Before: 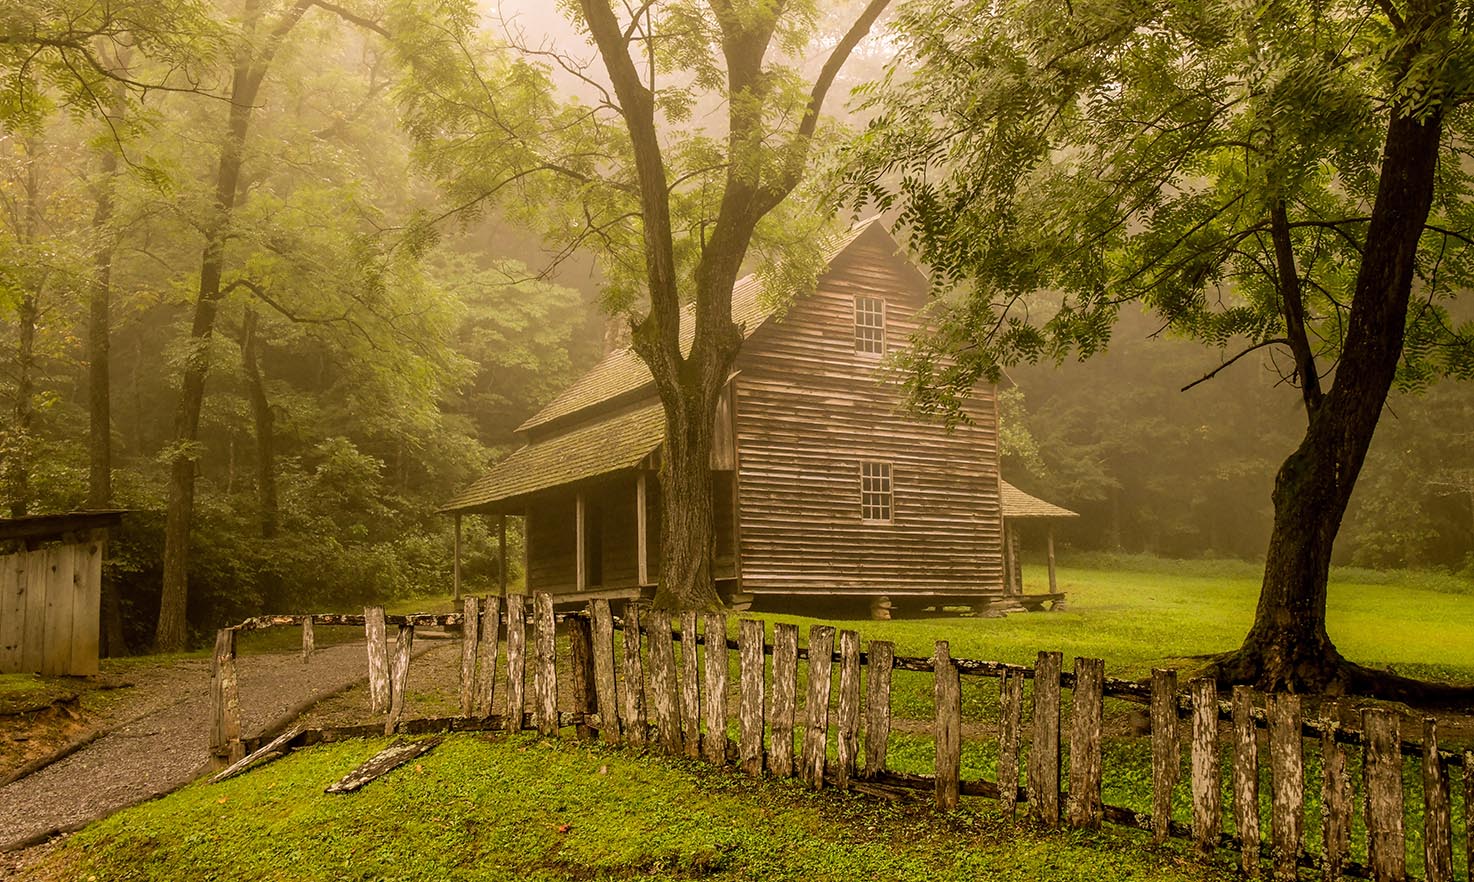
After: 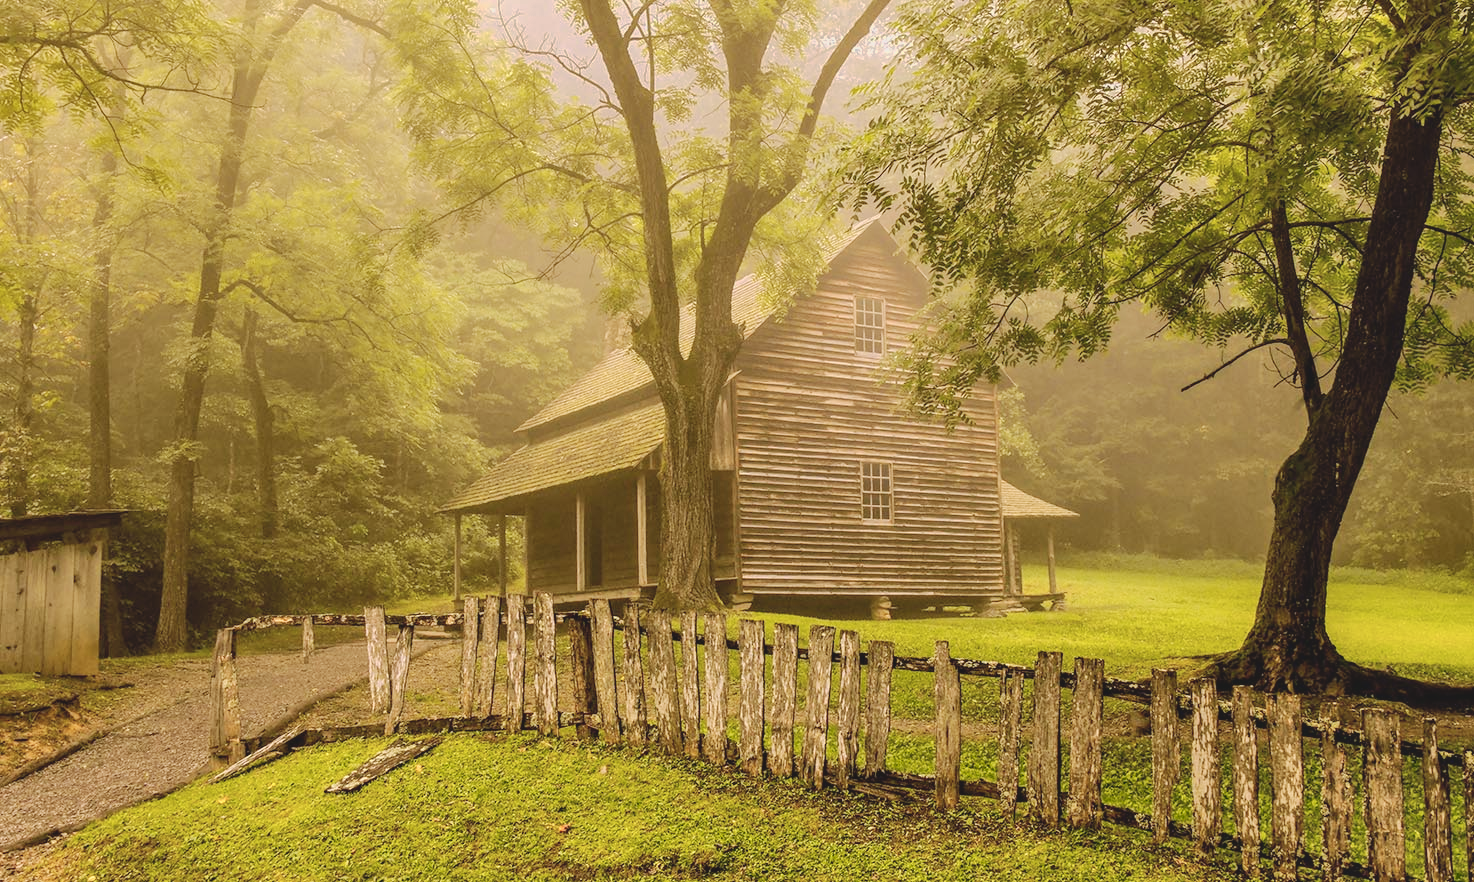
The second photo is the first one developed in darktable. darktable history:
color zones: curves: ch0 [(0.099, 0.624) (0.257, 0.596) (0.384, 0.376) (0.529, 0.492) (0.697, 0.564) (0.768, 0.532) (0.908, 0.644)]; ch1 [(0.112, 0.564) (0.254, 0.612) (0.432, 0.676) (0.592, 0.456) (0.743, 0.684) (0.888, 0.536)]; ch2 [(0.25, 0.5) (0.469, 0.36) (0.75, 0.5)]
base curve: curves: ch0 [(0, 0) (0.235, 0.266) (0.503, 0.496) (0.786, 0.72) (1, 1)], preserve colors none
shadows and highlights: low approximation 0.01, soften with gaussian
contrast brightness saturation: contrast -0.145, brightness 0.042, saturation -0.136
